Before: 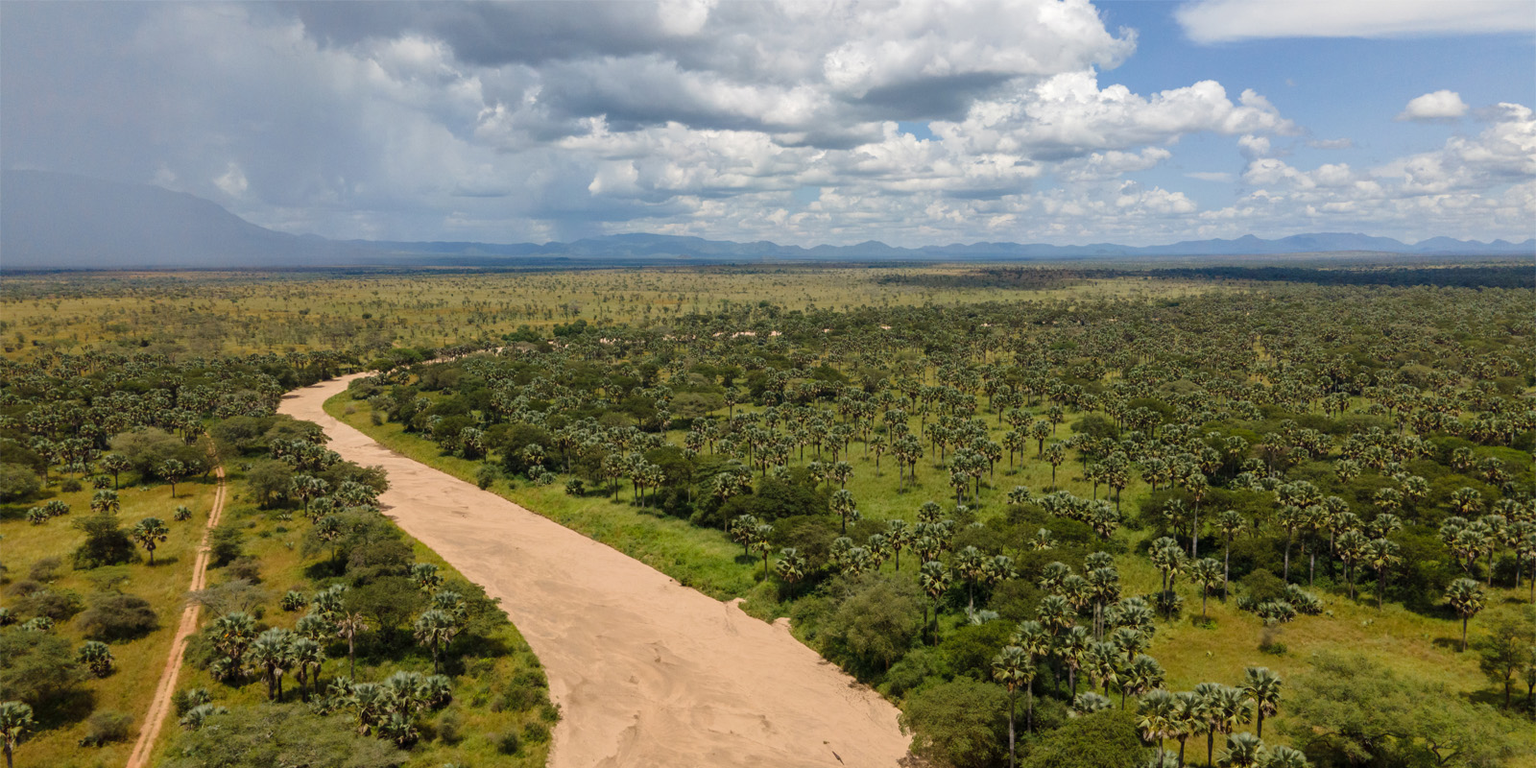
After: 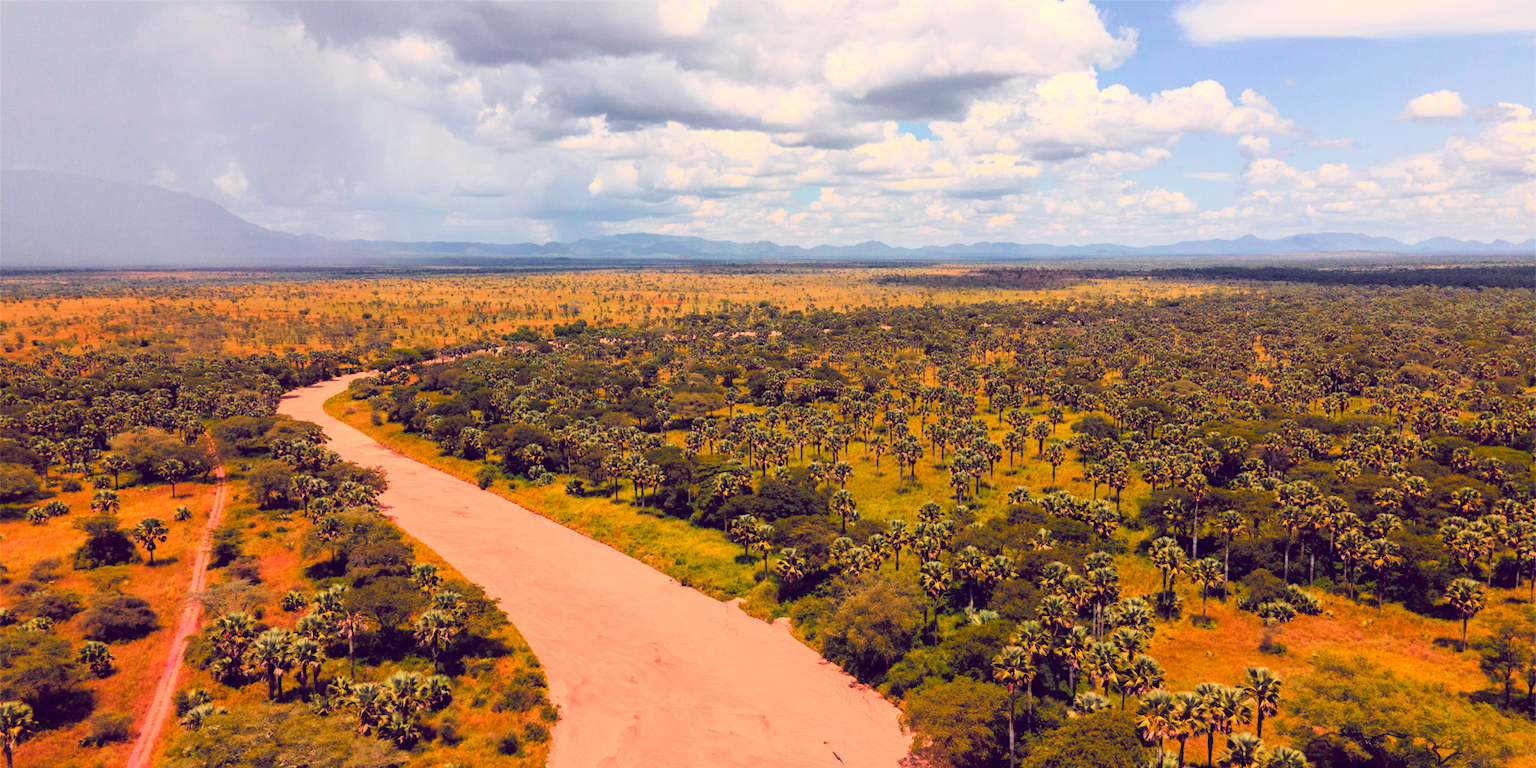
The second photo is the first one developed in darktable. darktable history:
color balance: lift [1.001, 0.997, 0.99, 1.01], gamma [1.007, 1, 0.975, 1.025], gain [1, 1.065, 1.052, 0.935], contrast 13.25%
color zones: curves: ch1 [(0.24, 0.629) (0.75, 0.5)]; ch2 [(0.255, 0.454) (0.745, 0.491)], mix 102.12%
tone curve: curves: ch0 [(0, 0.005) (0.103, 0.097) (0.18, 0.22) (0.4, 0.485) (0.5, 0.612) (0.668, 0.787) (0.823, 0.894) (1, 0.971)]; ch1 [(0, 0) (0.172, 0.123) (0.324, 0.253) (0.396, 0.388) (0.478, 0.461) (0.499, 0.498) (0.522, 0.528) (0.618, 0.649) (0.753, 0.821) (1, 1)]; ch2 [(0, 0) (0.411, 0.424) (0.496, 0.501) (0.515, 0.514) (0.555, 0.585) (0.641, 0.69) (1, 1)], color space Lab, independent channels, preserve colors none
